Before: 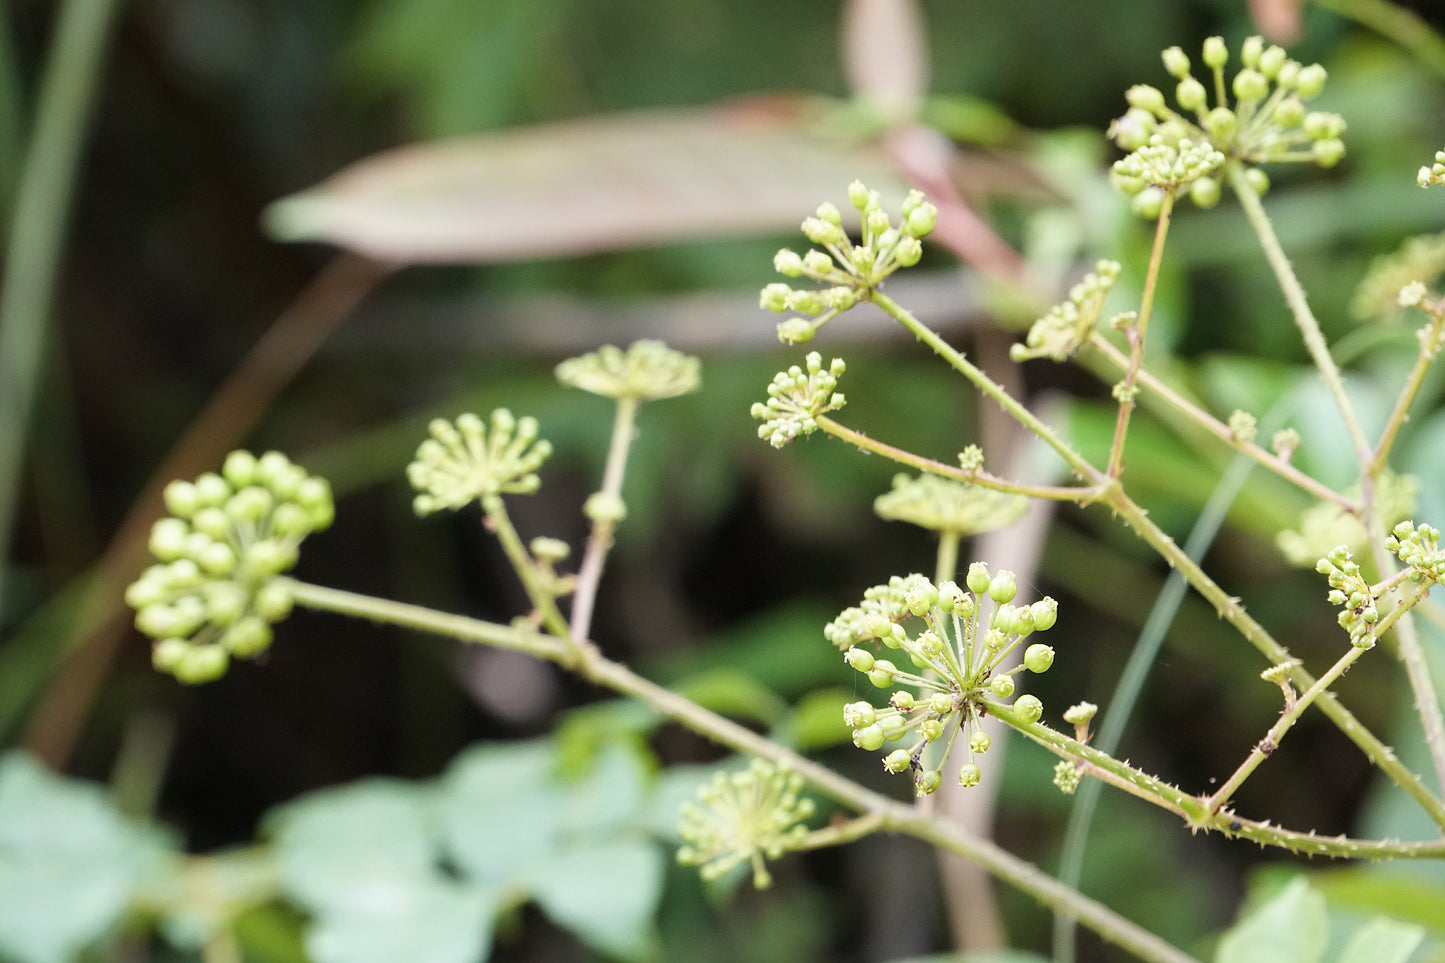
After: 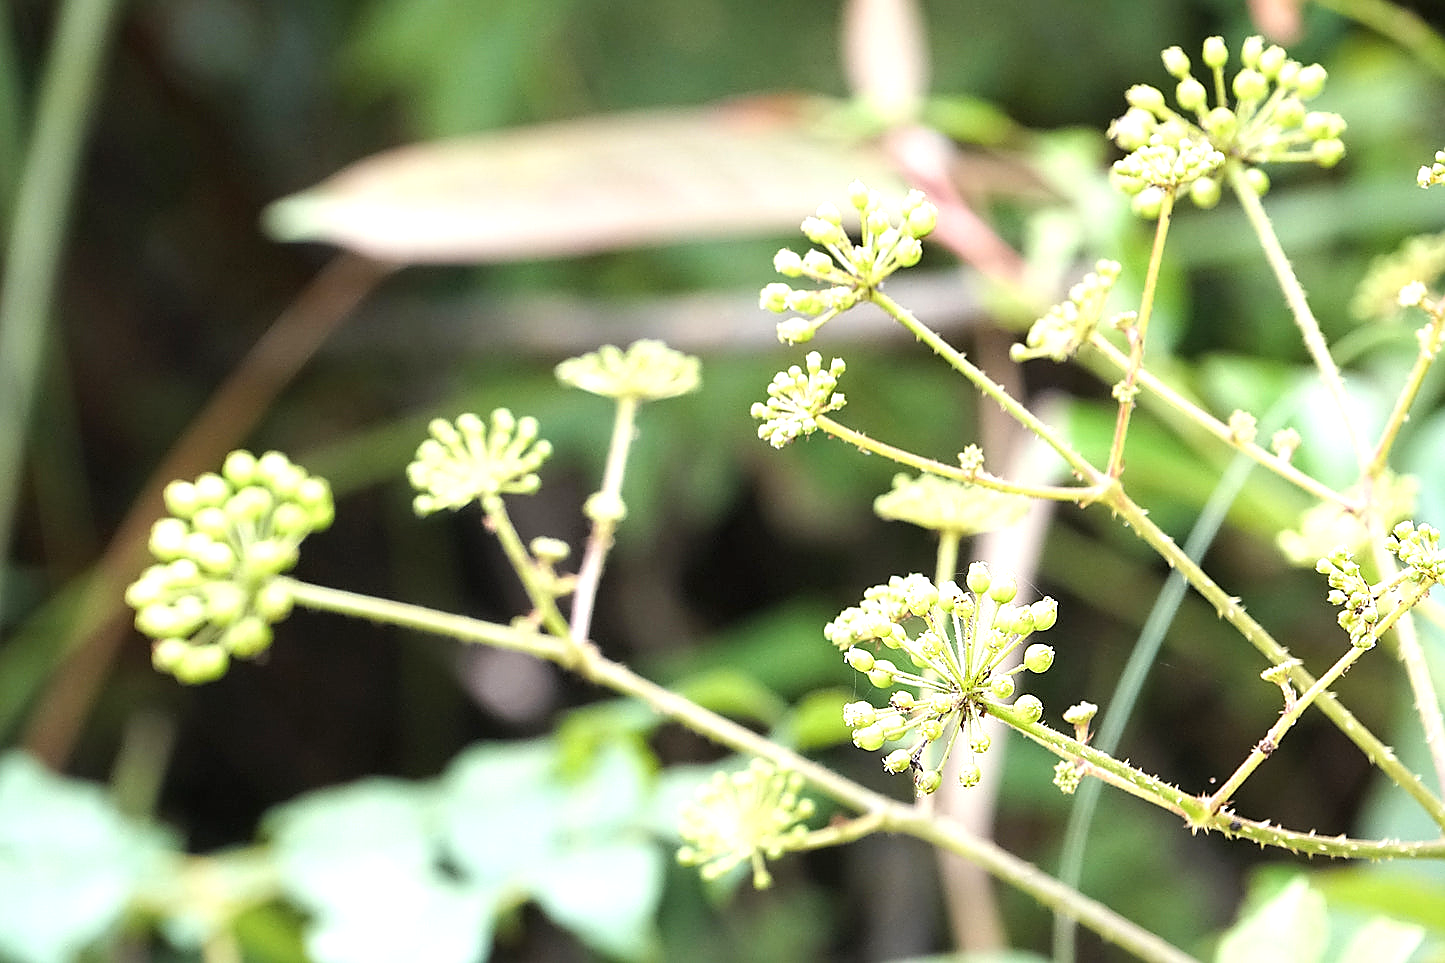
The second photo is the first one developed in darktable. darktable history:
exposure: exposure 0.725 EV, compensate highlight preservation false
sharpen: radius 1.405, amount 1.25, threshold 0.735
